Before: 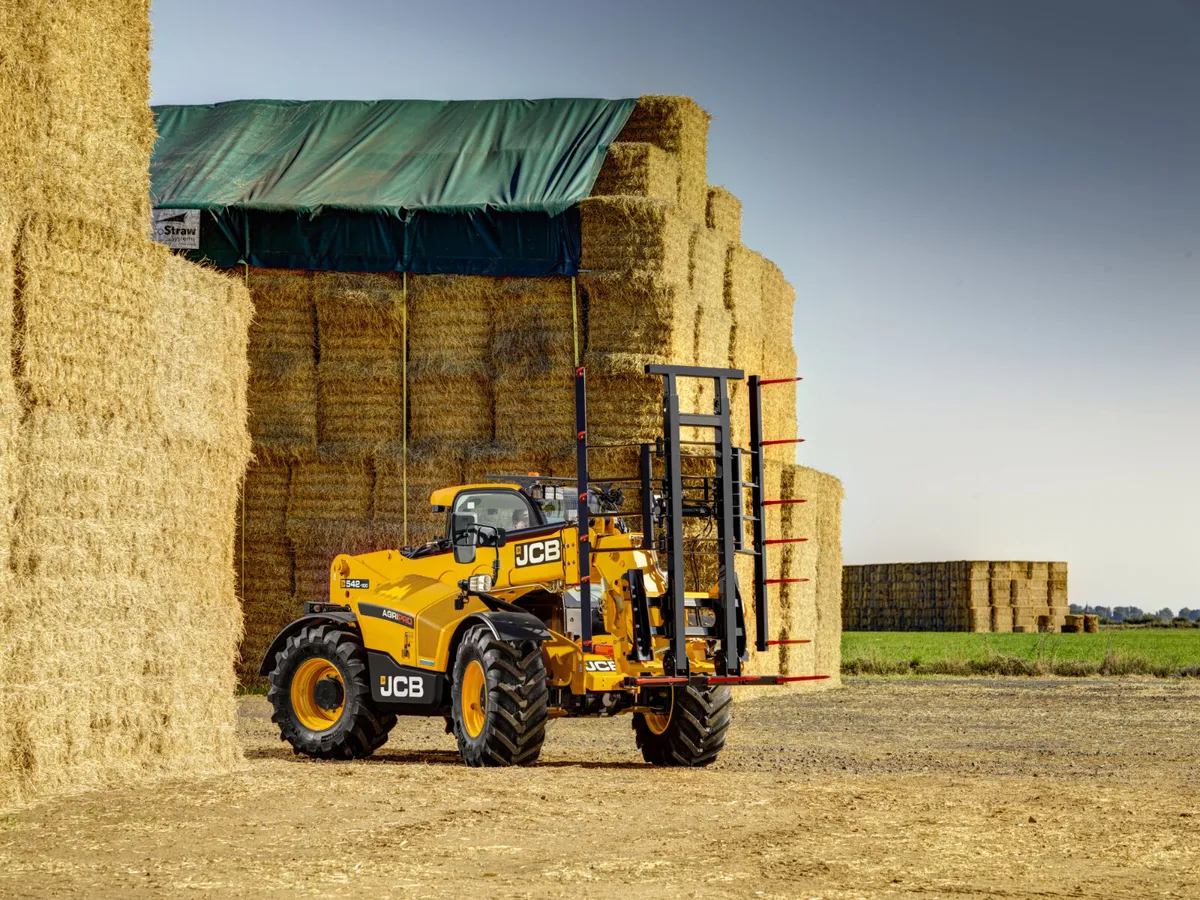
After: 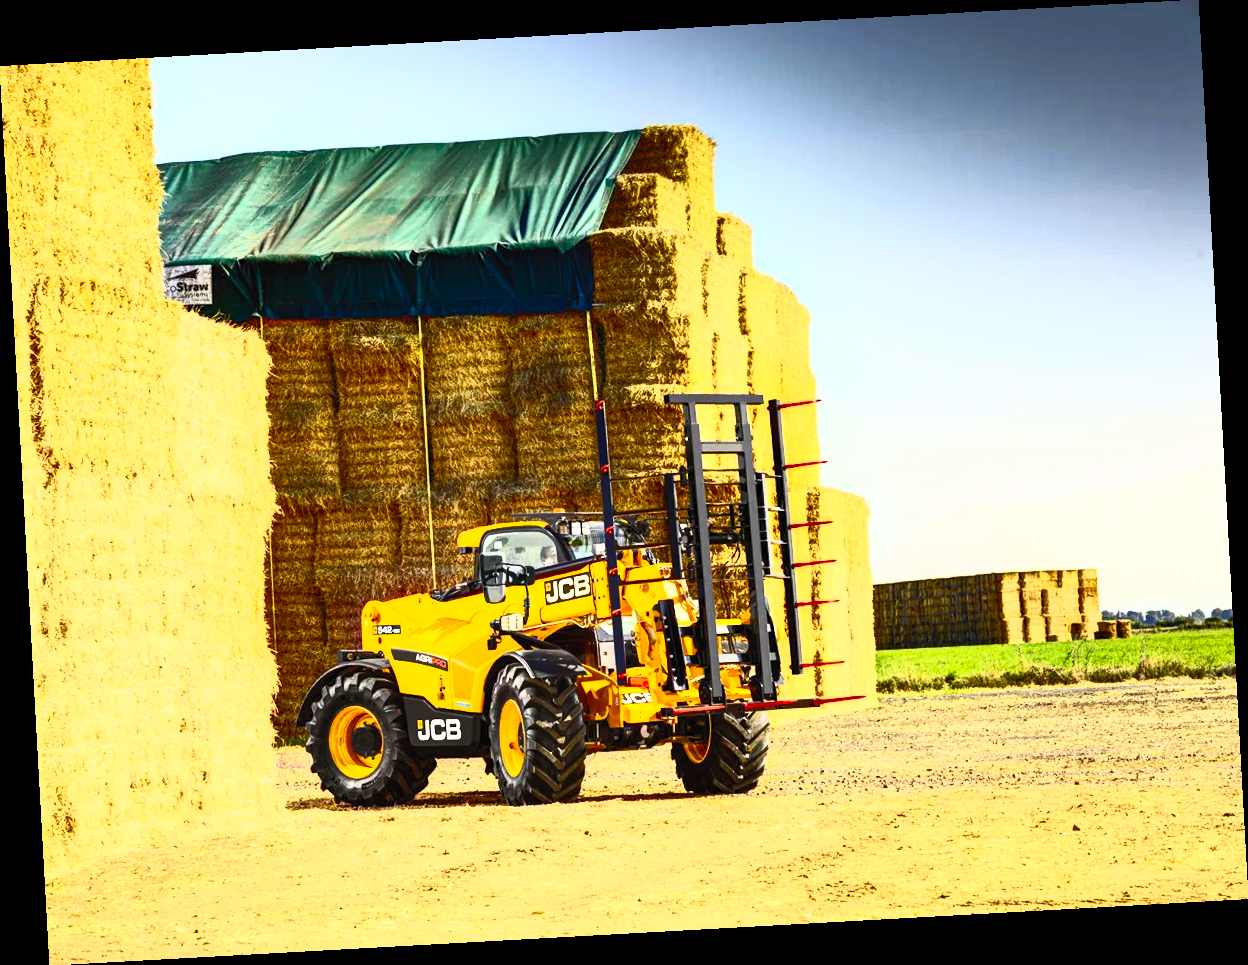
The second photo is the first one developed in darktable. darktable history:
contrast brightness saturation: contrast 0.83, brightness 0.59, saturation 0.59
rotate and perspective: rotation -3.18°, automatic cropping off
